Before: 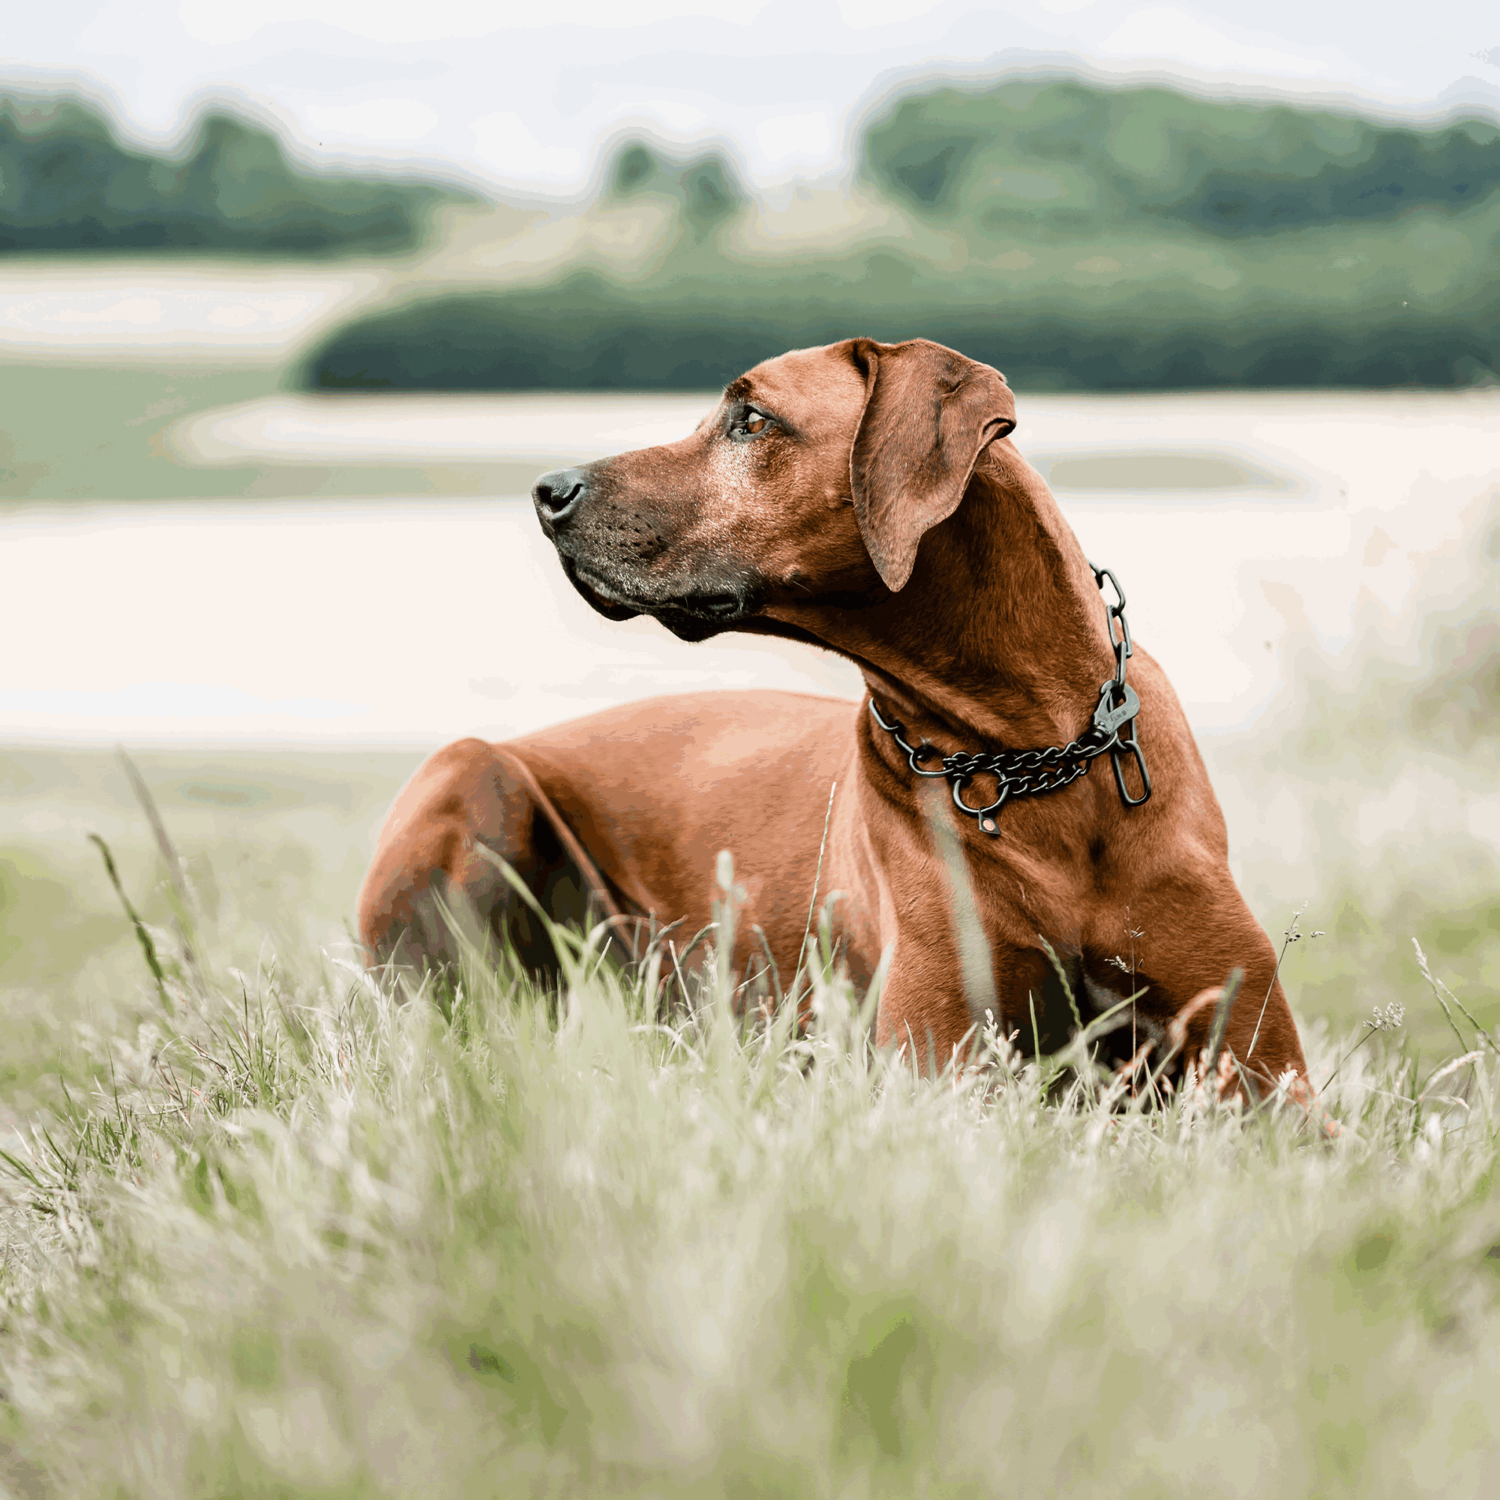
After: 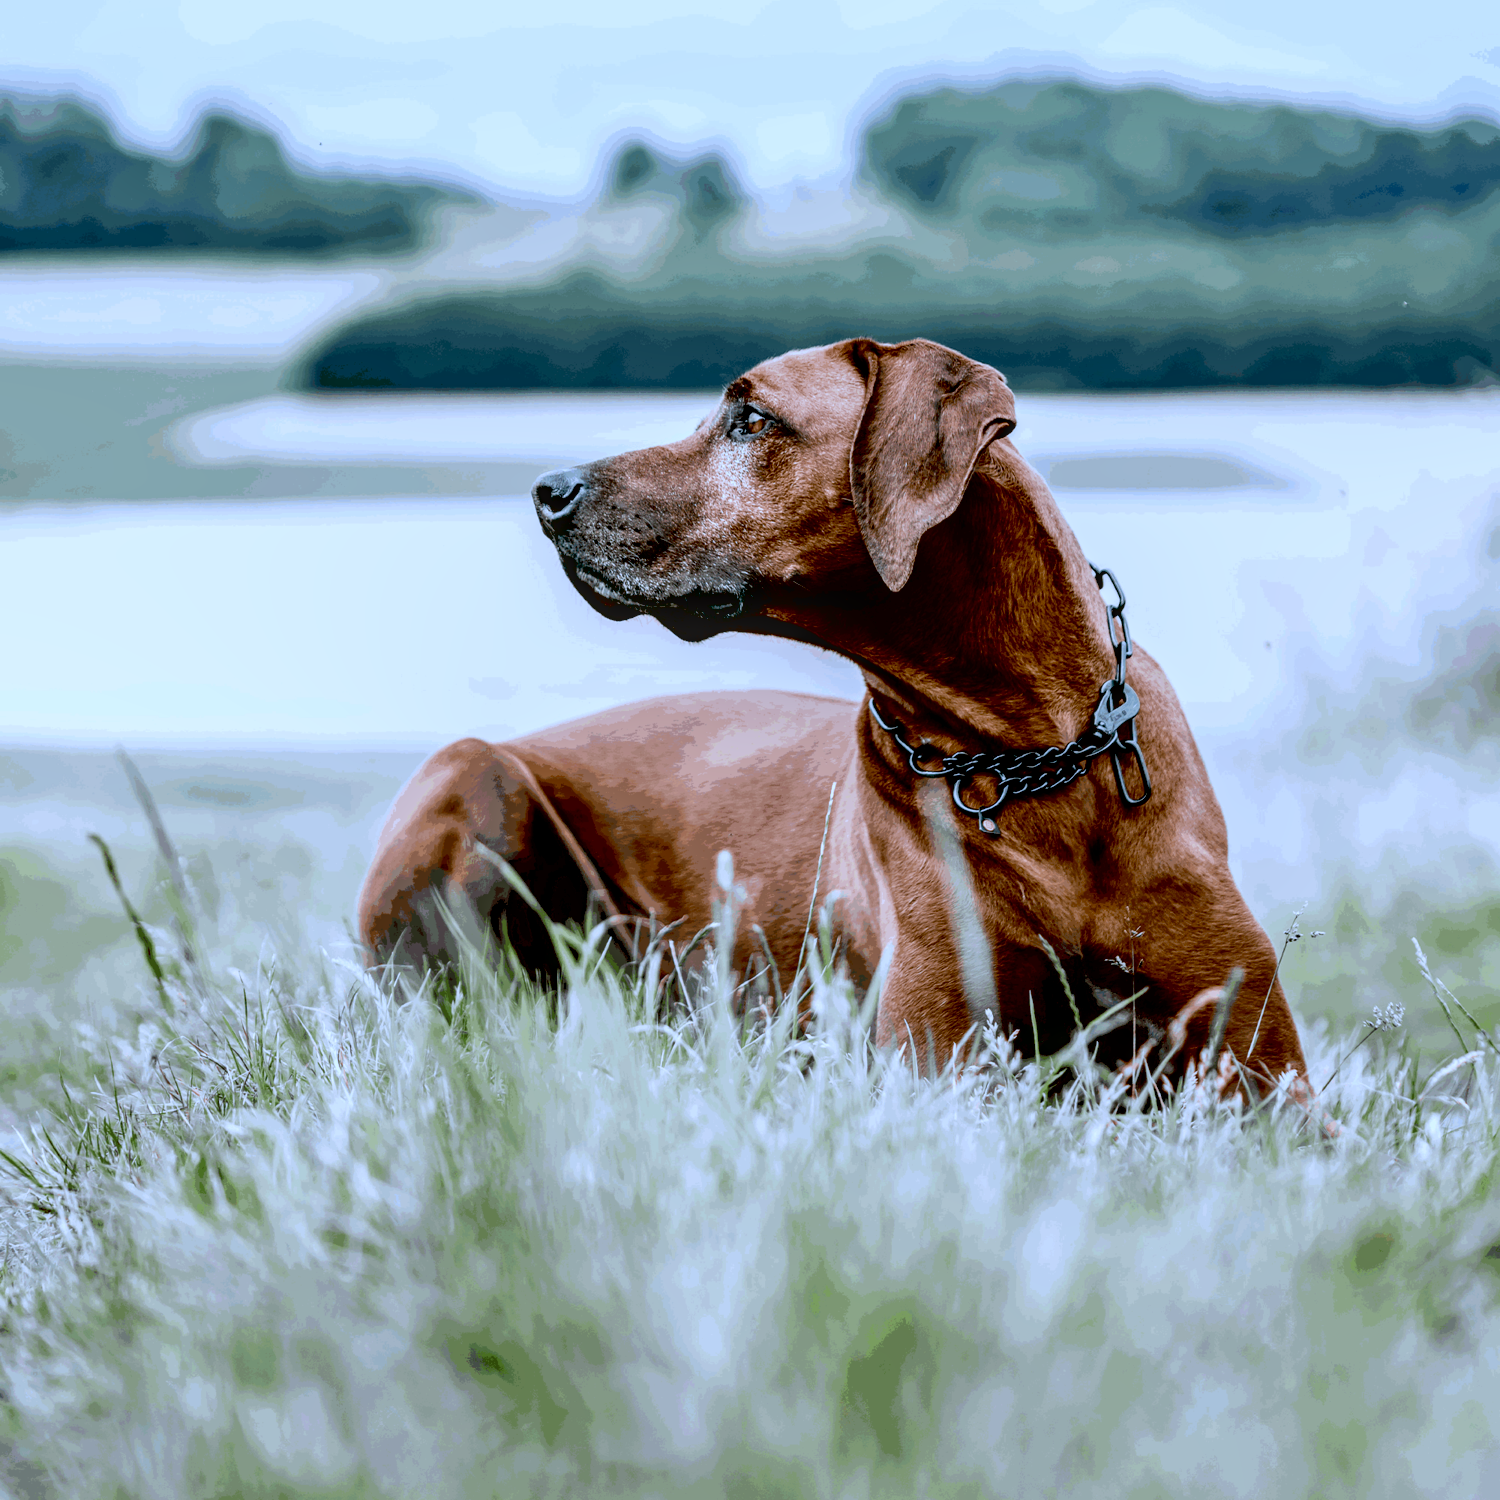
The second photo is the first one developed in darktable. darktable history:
exposure: black level correction 0.029, exposure -0.073 EV, compensate highlight preservation false
contrast brightness saturation: contrast -0.02, brightness -0.01, saturation 0.03
local contrast: detail 130%
white balance: red 0.871, blue 1.249
